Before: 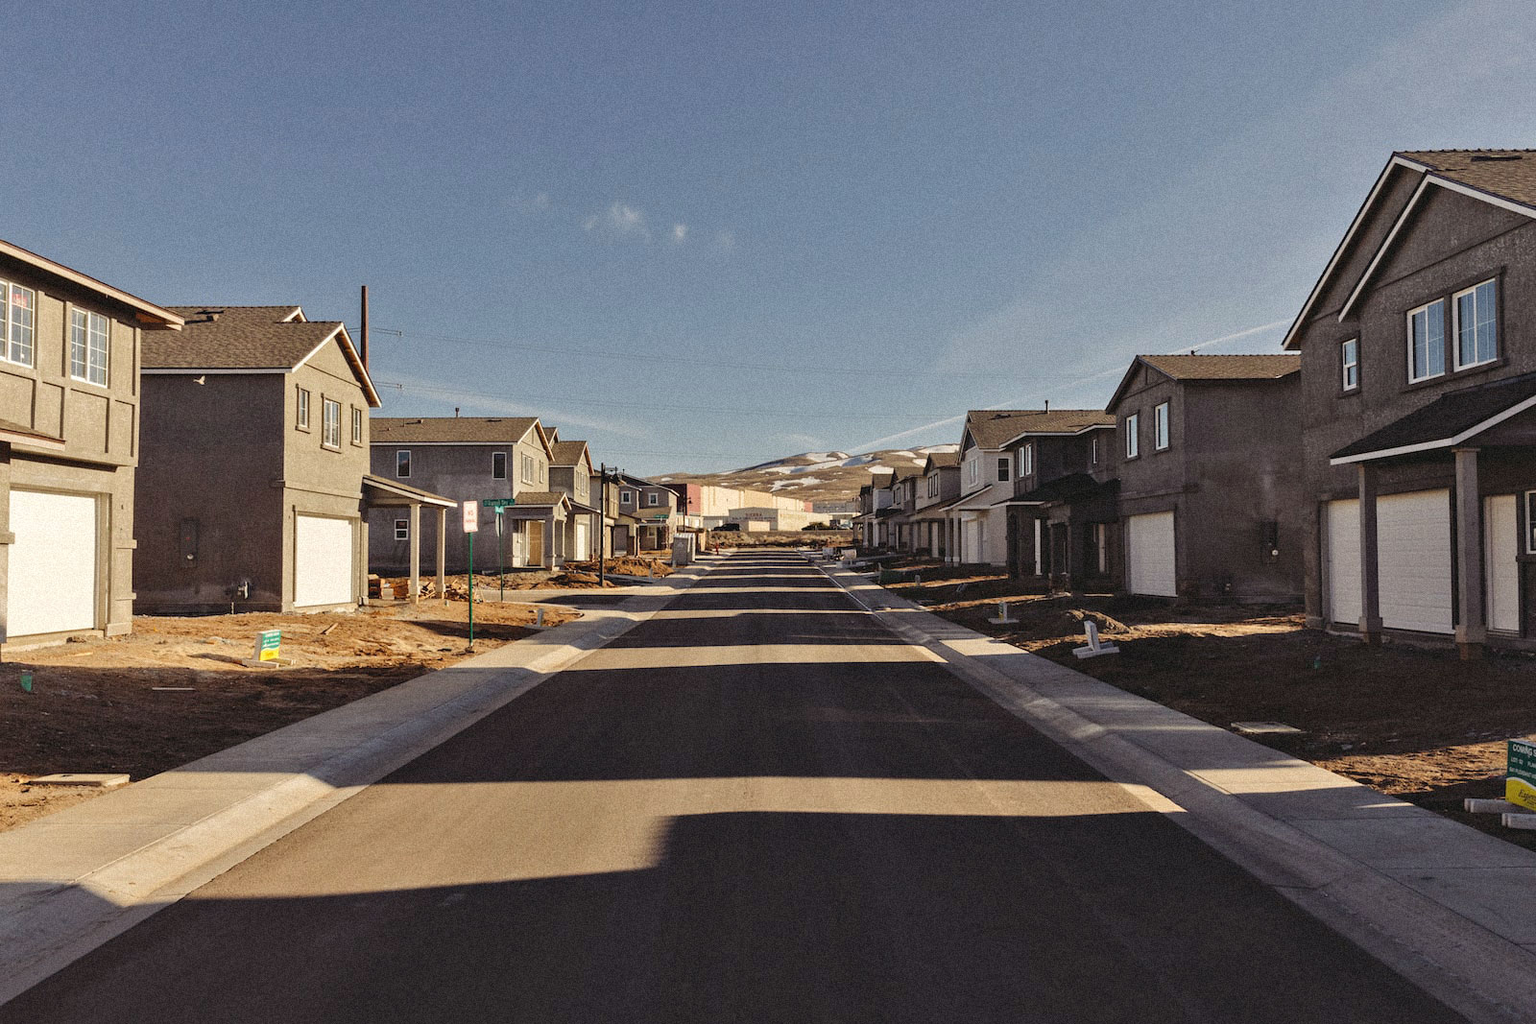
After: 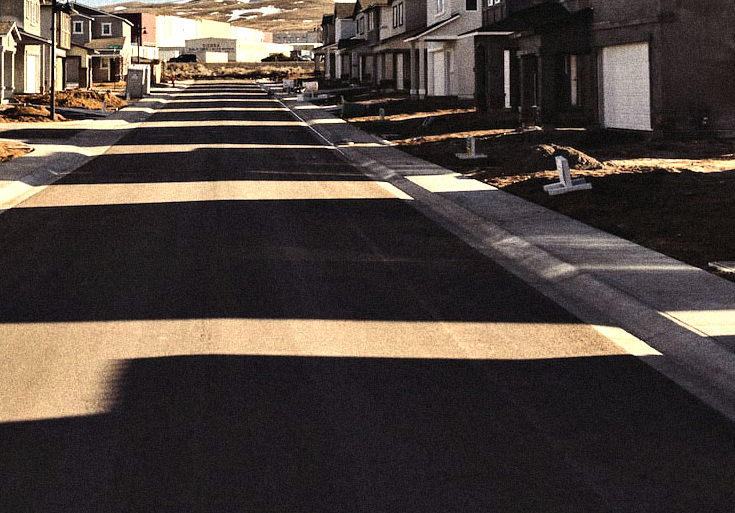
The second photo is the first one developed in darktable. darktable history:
tone equalizer: -8 EV -1.1 EV, -7 EV -1 EV, -6 EV -0.843 EV, -5 EV -0.564 EV, -3 EV 0.597 EV, -2 EV 0.895 EV, -1 EV 1 EV, +0 EV 1.06 EV, edges refinement/feathering 500, mask exposure compensation -1.57 EV, preserve details no
crop: left 35.923%, top 46.058%, right 18.107%, bottom 5.806%
